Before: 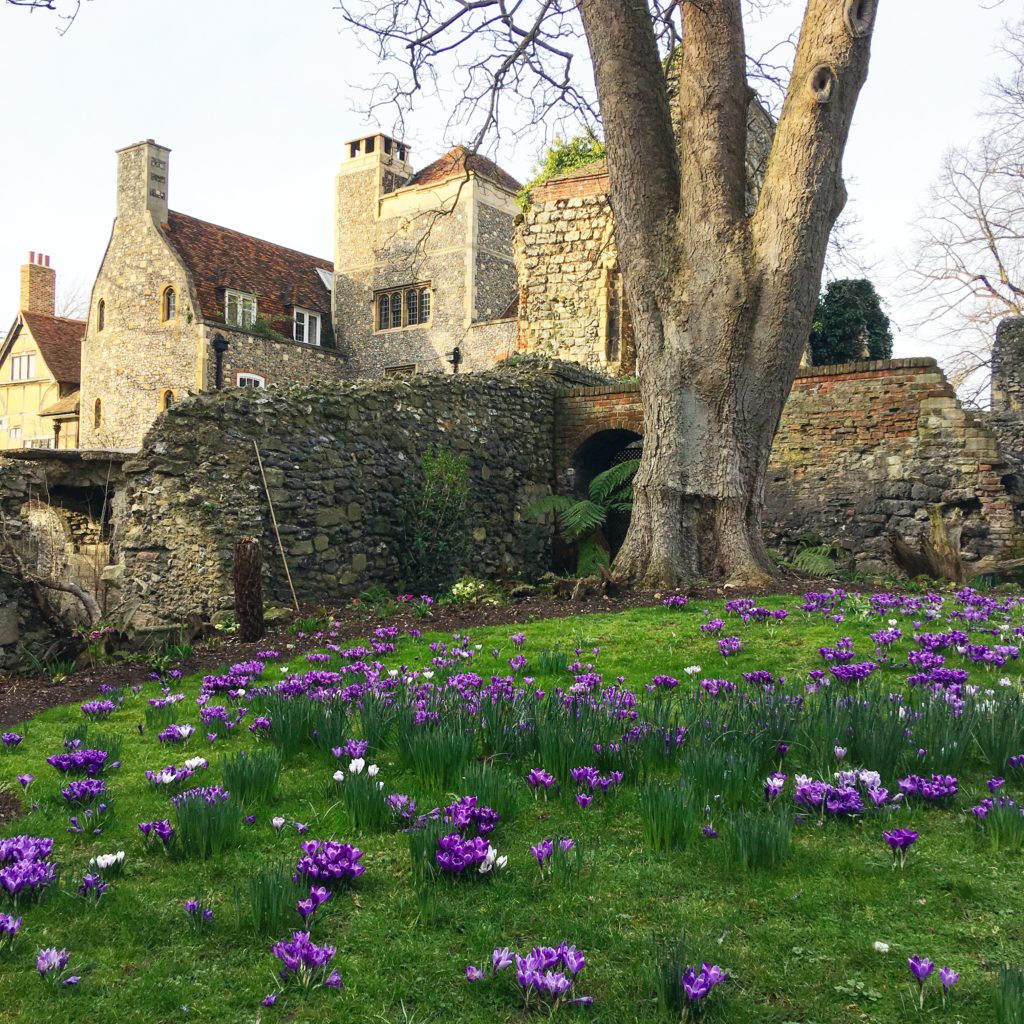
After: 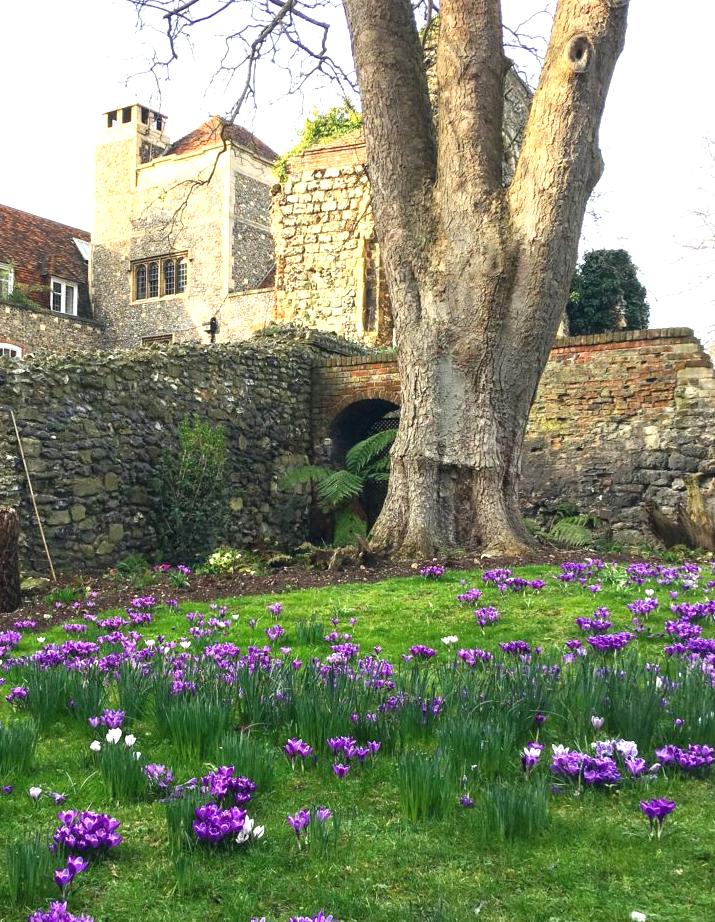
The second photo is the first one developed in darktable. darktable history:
crop and rotate: left 23.737%, top 3.01%, right 6.386%, bottom 6.86%
exposure: black level correction 0, exposure 0.7 EV, compensate highlight preservation false
color correction: highlights b* -0.031, saturation 0.985
